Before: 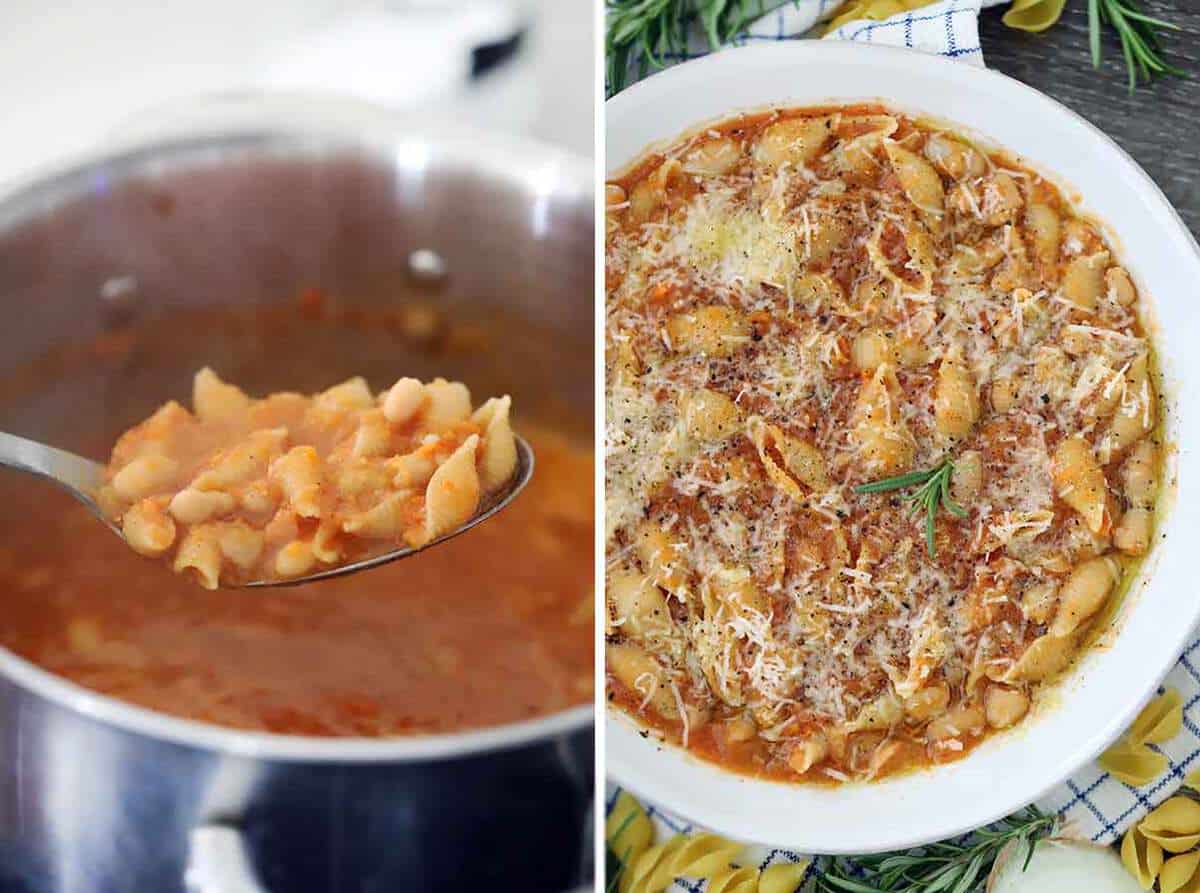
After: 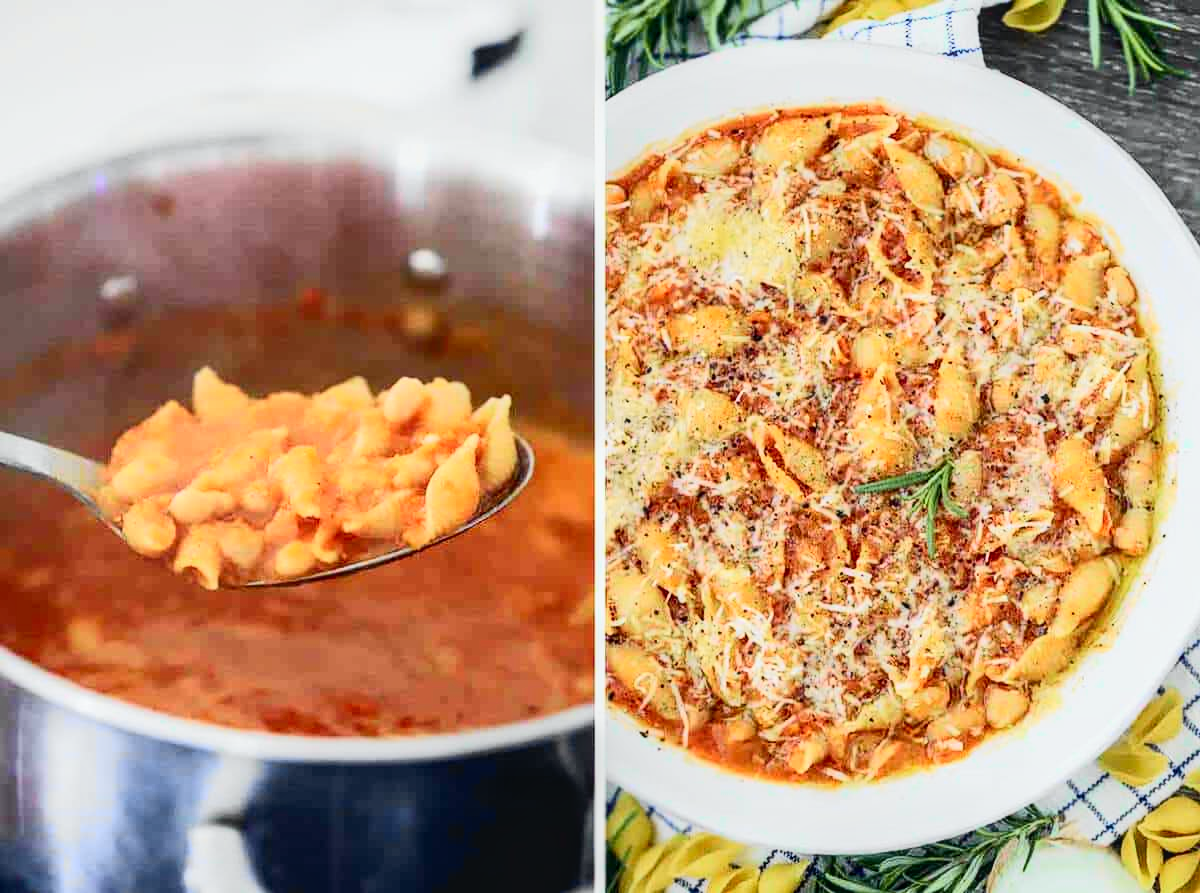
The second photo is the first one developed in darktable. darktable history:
local contrast: on, module defaults
tone curve: curves: ch0 [(0, 0.015) (0.037, 0.022) (0.131, 0.116) (0.316, 0.345) (0.49, 0.615) (0.677, 0.82) (0.813, 0.891) (1, 0.955)]; ch1 [(0, 0) (0.366, 0.367) (0.475, 0.462) (0.494, 0.496) (0.504, 0.497) (0.554, 0.571) (0.618, 0.668) (1, 1)]; ch2 [(0, 0) (0.333, 0.346) (0.375, 0.375) (0.435, 0.424) (0.476, 0.492) (0.502, 0.499) (0.525, 0.522) (0.558, 0.575) (0.614, 0.656) (1, 1)], color space Lab, independent channels, preserve colors none
